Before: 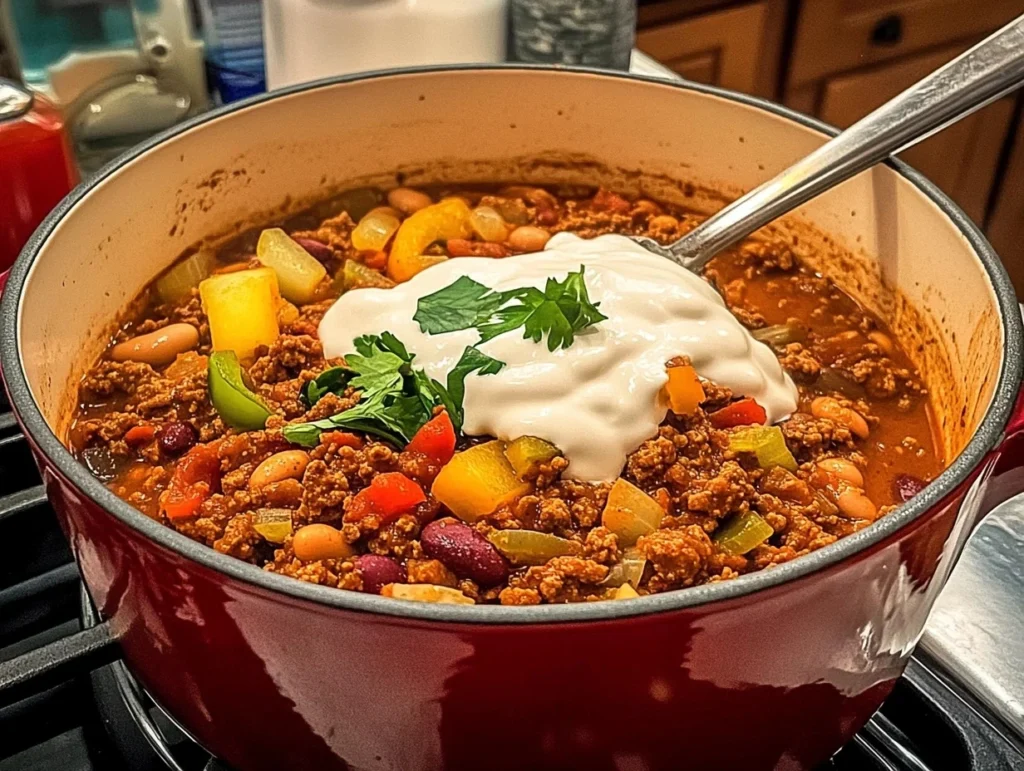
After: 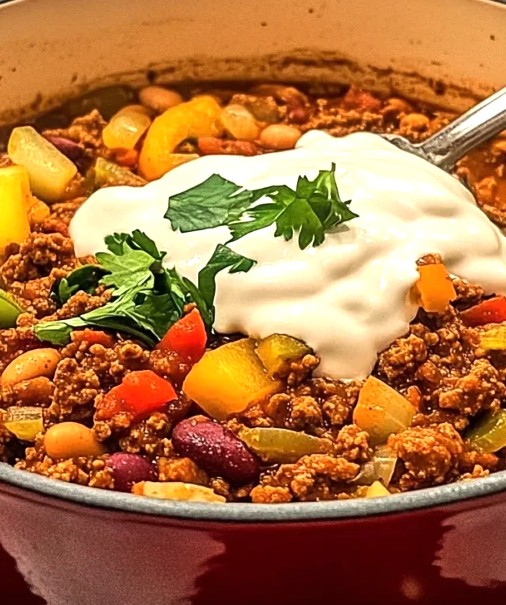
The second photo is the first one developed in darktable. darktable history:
tone equalizer: -8 EV -0.417 EV, -7 EV -0.389 EV, -6 EV -0.333 EV, -5 EV -0.222 EV, -3 EV 0.222 EV, -2 EV 0.333 EV, -1 EV 0.389 EV, +0 EV 0.417 EV, edges refinement/feathering 500, mask exposure compensation -1.57 EV, preserve details no
crop and rotate: angle 0.02°, left 24.353%, top 13.219%, right 26.156%, bottom 8.224%
